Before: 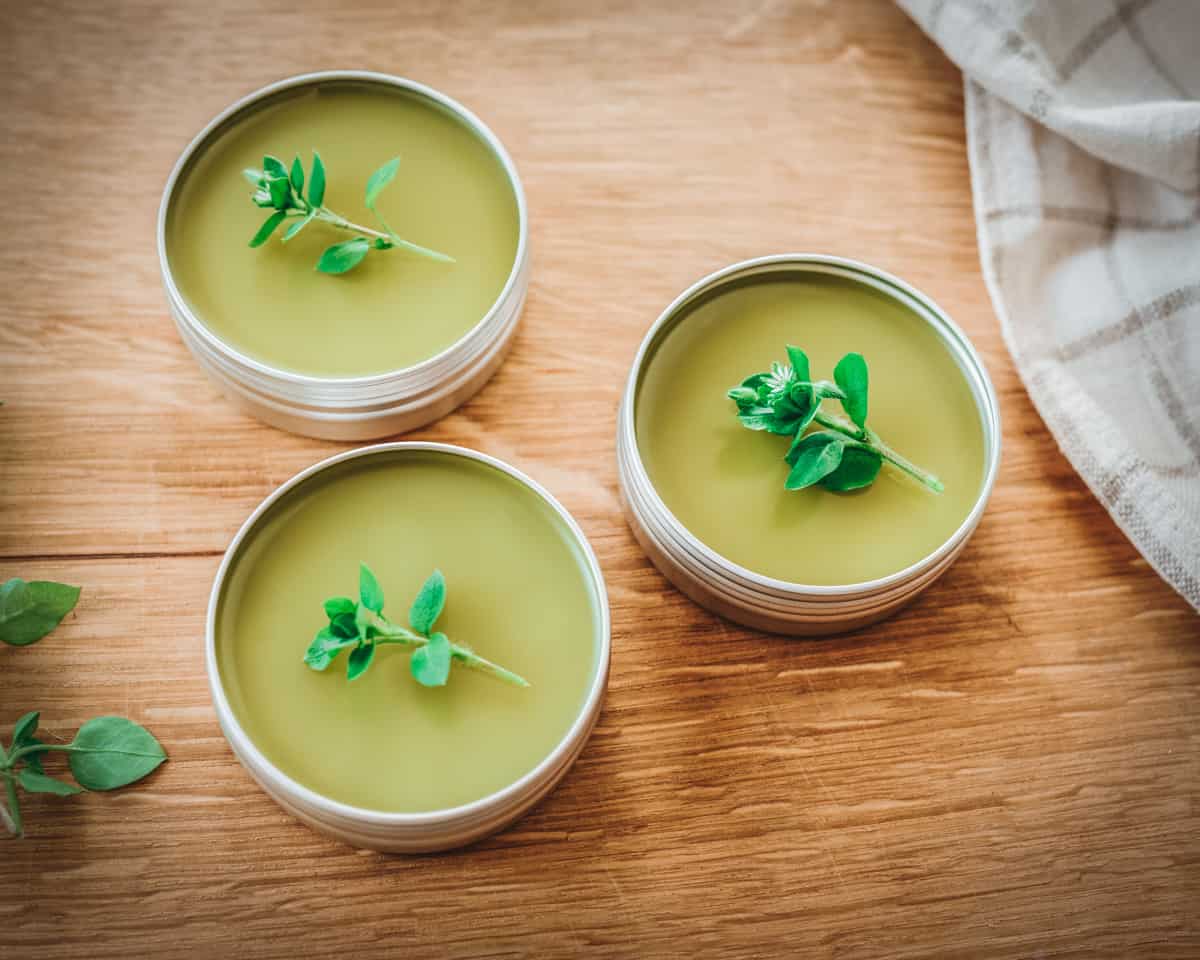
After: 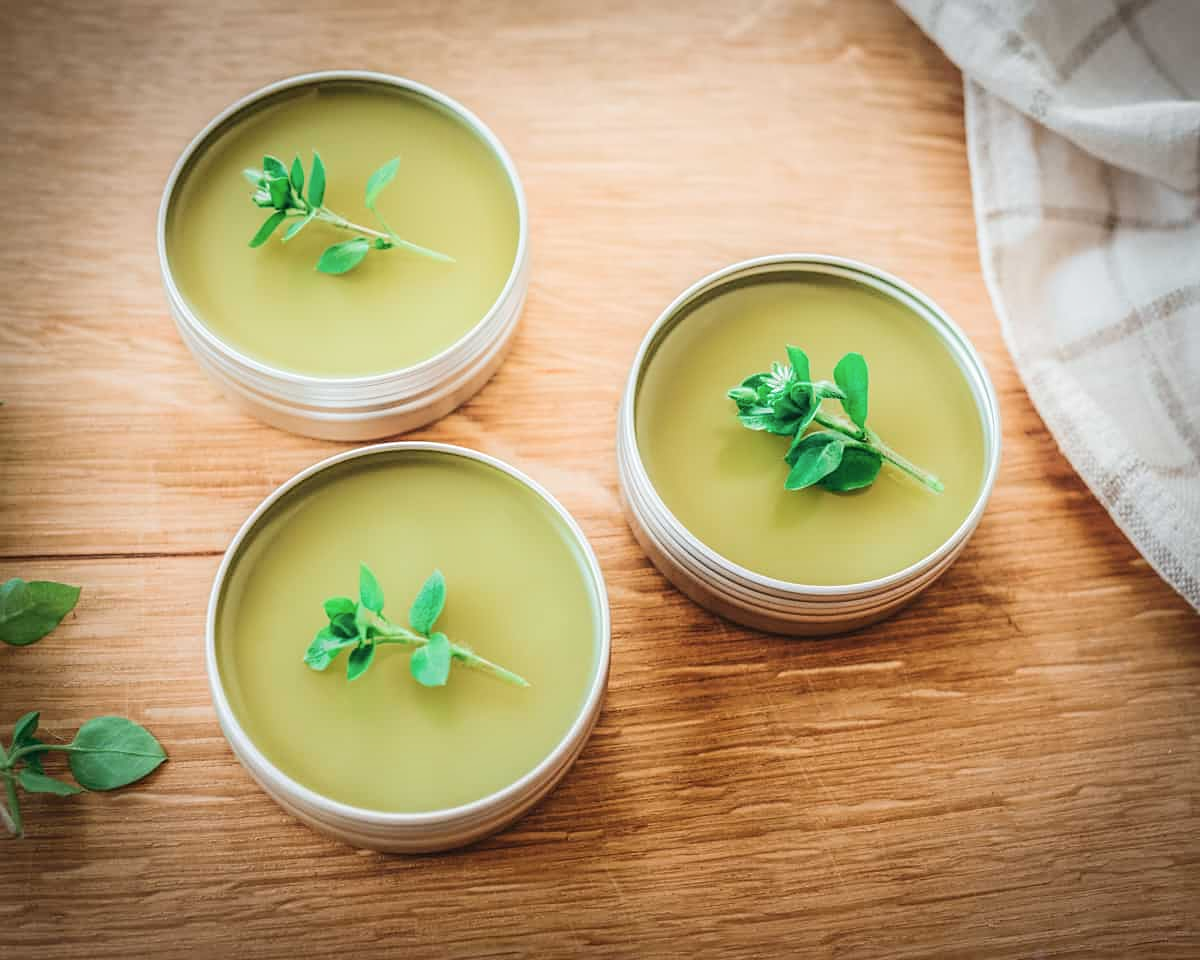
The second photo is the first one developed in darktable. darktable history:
sharpen: amount 0.201
shadows and highlights: highlights 69.25, soften with gaussian
